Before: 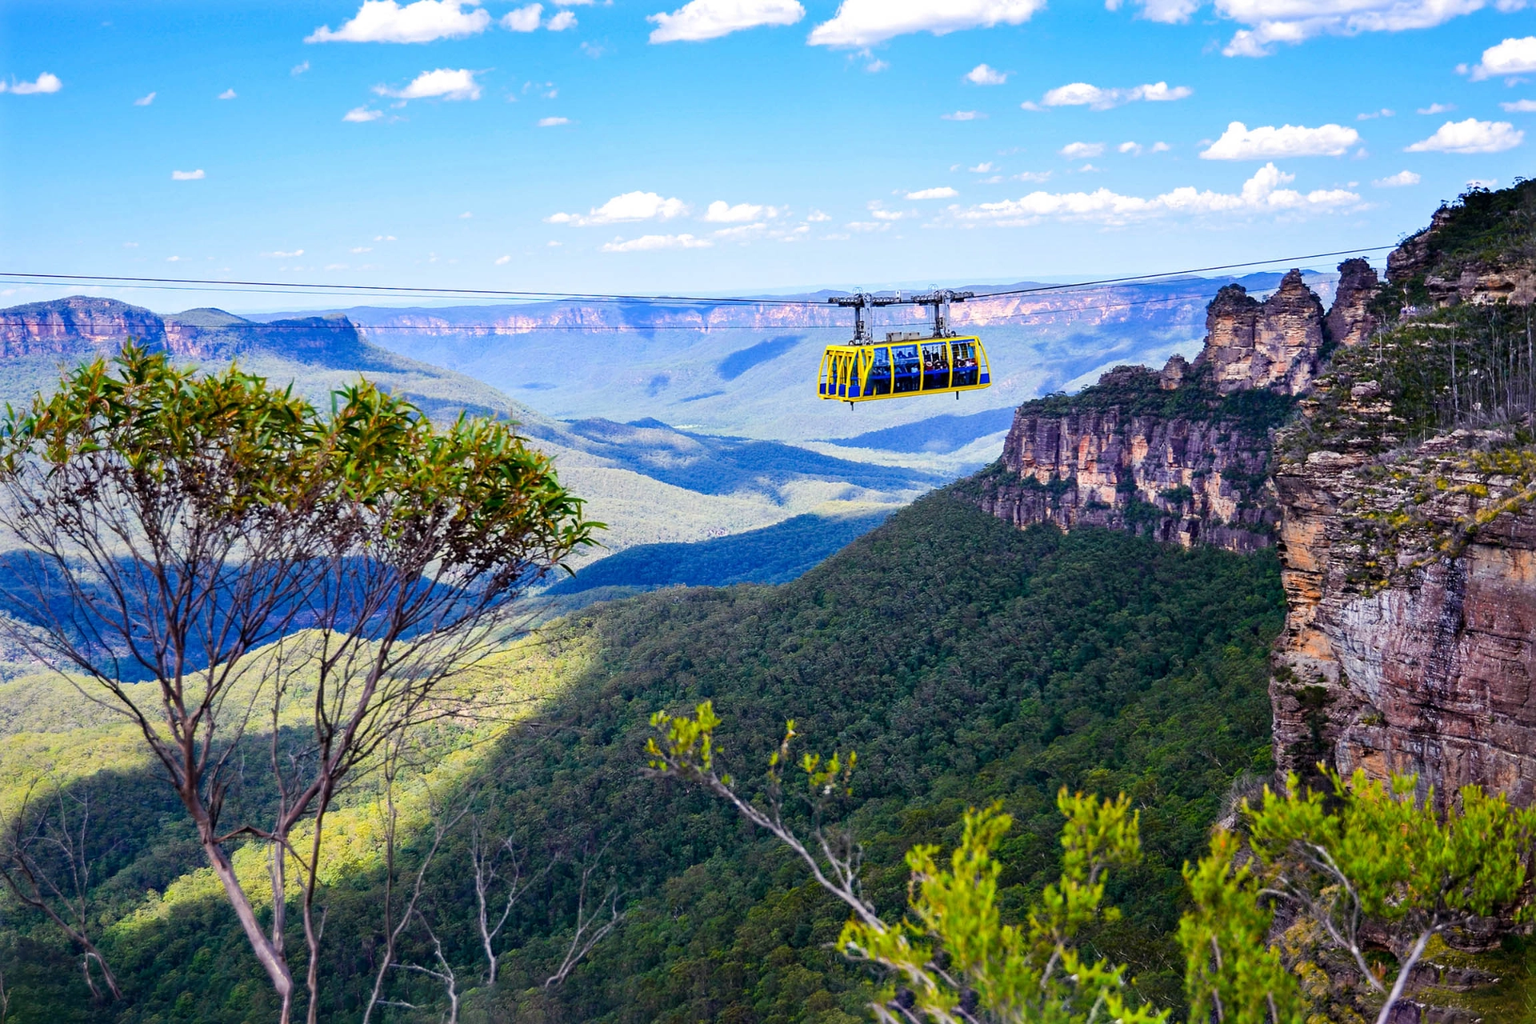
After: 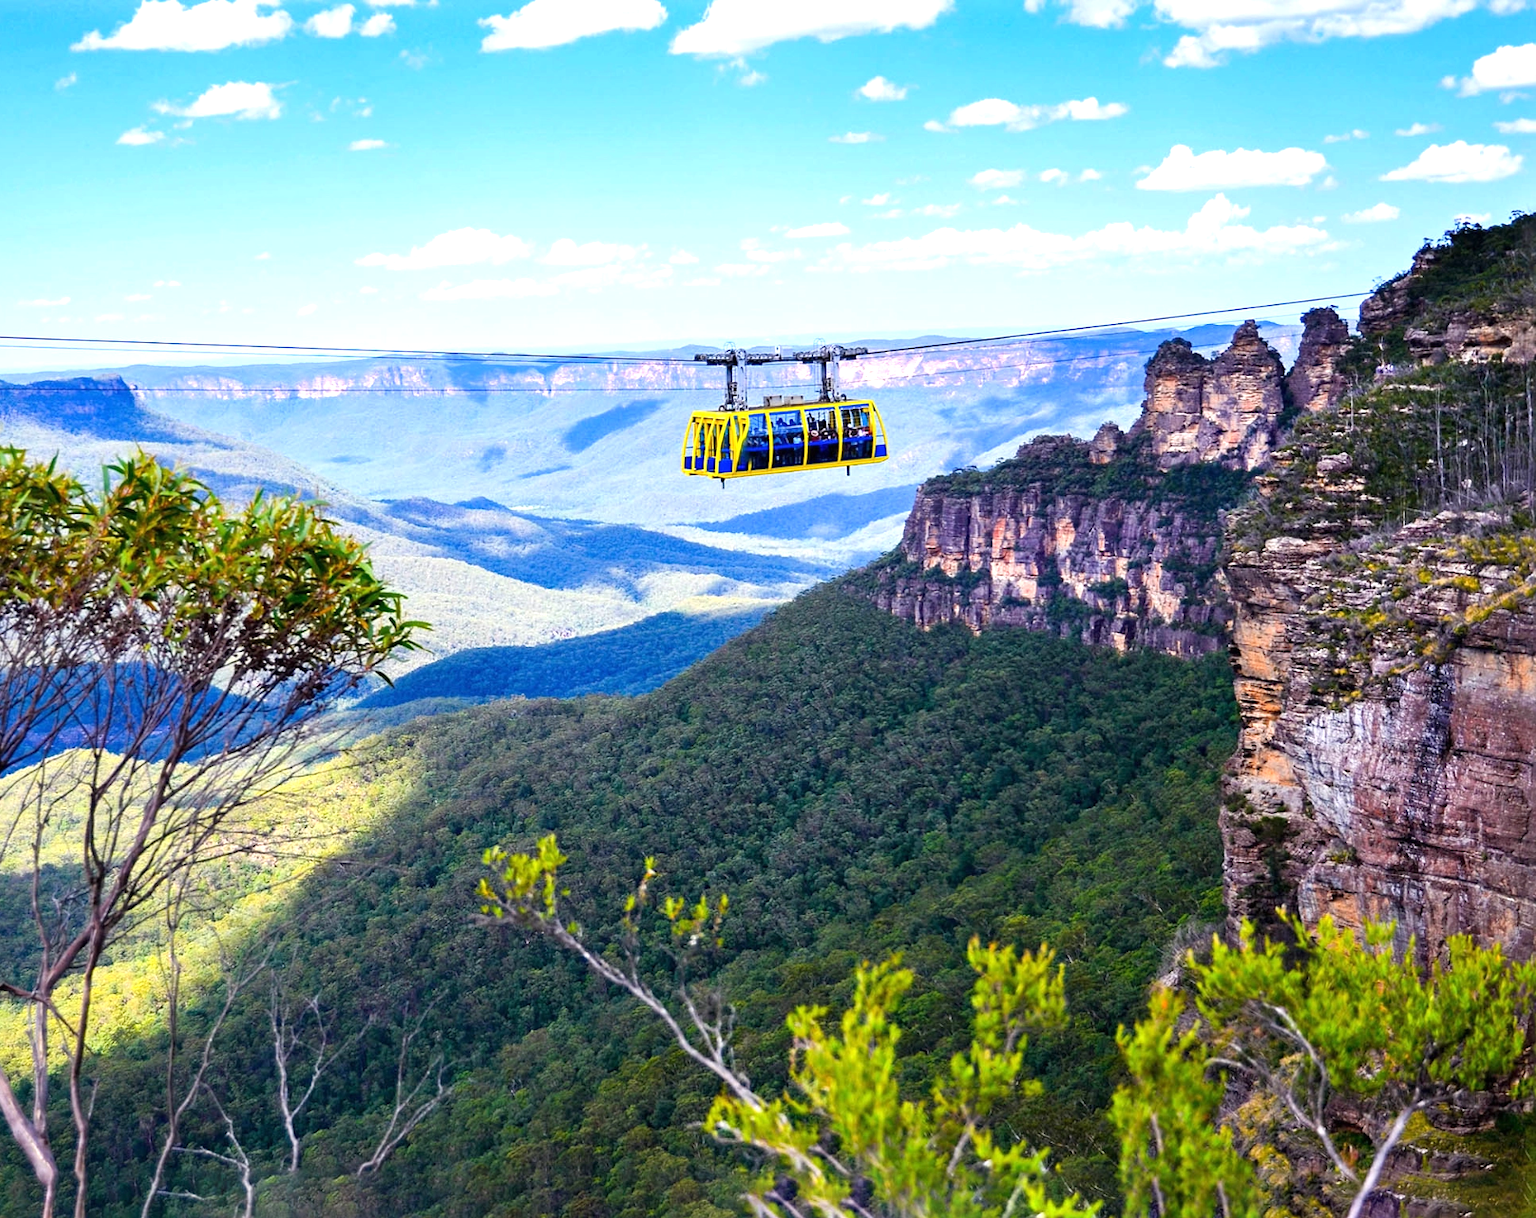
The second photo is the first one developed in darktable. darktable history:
exposure: black level correction 0, exposure 0.499 EV, compensate highlight preservation false
crop: left 15.976%
